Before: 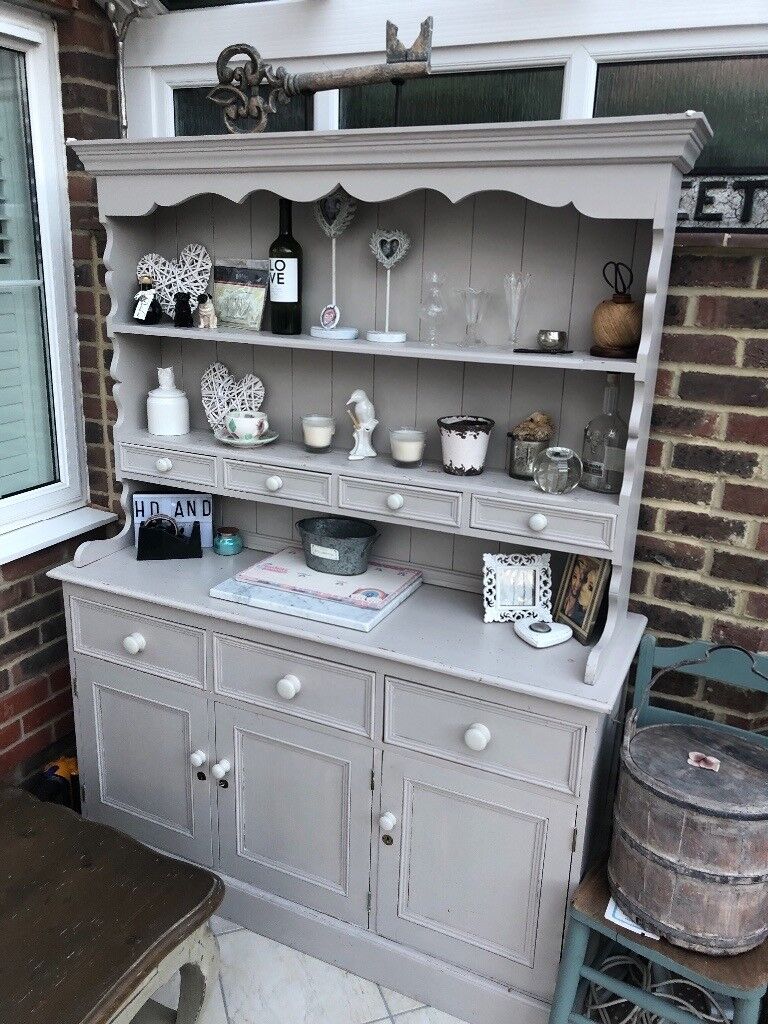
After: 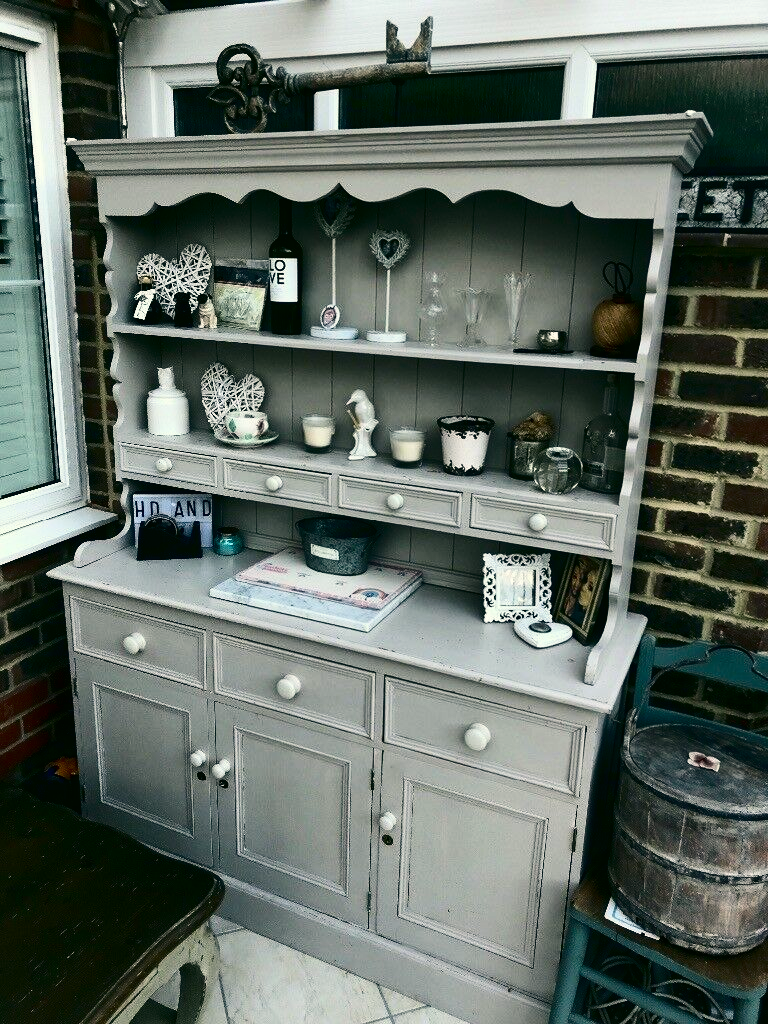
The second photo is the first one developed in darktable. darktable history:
color correction: highlights a* -0.482, highlights b* 9.48, shadows a* -9.48, shadows b* 0.803
contrast brightness saturation: contrast 0.24, brightness -0.24, saturation 0.14
